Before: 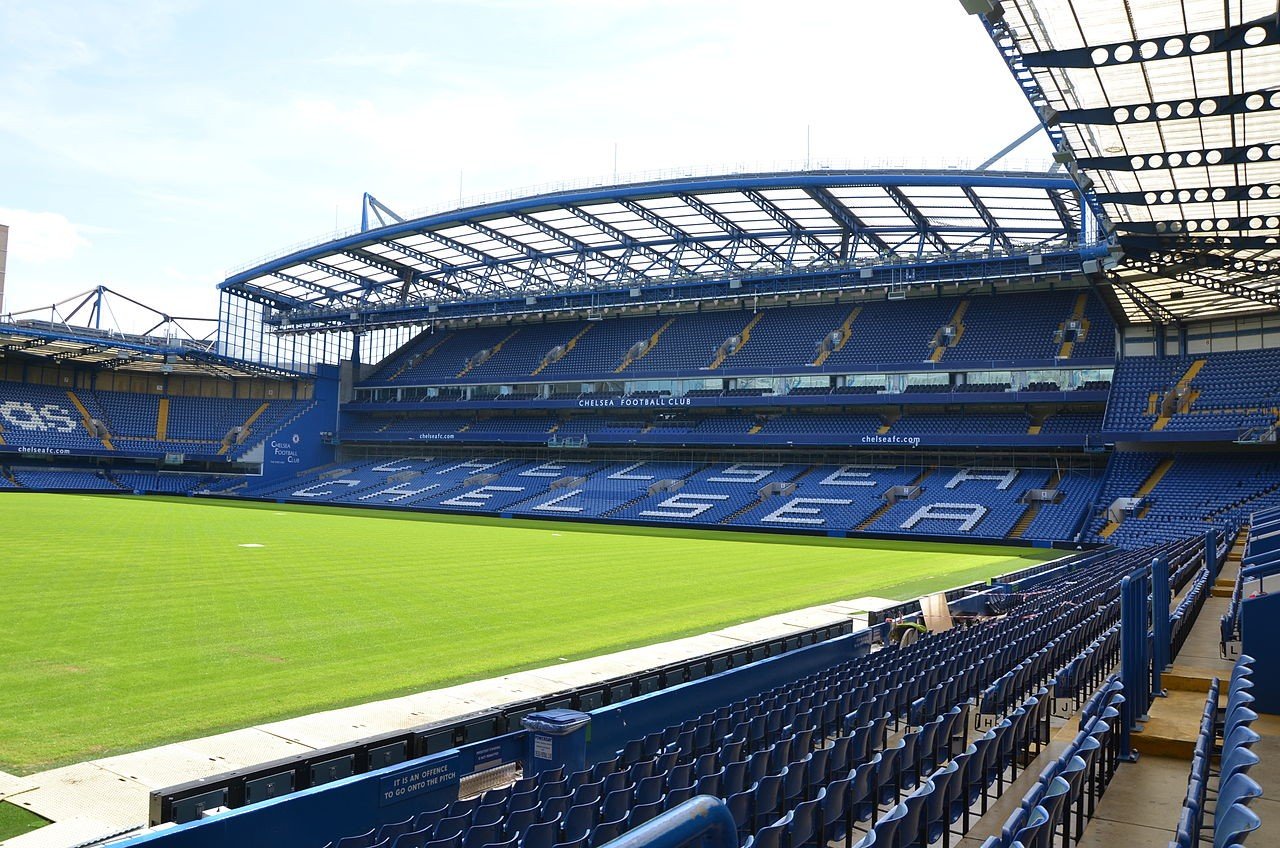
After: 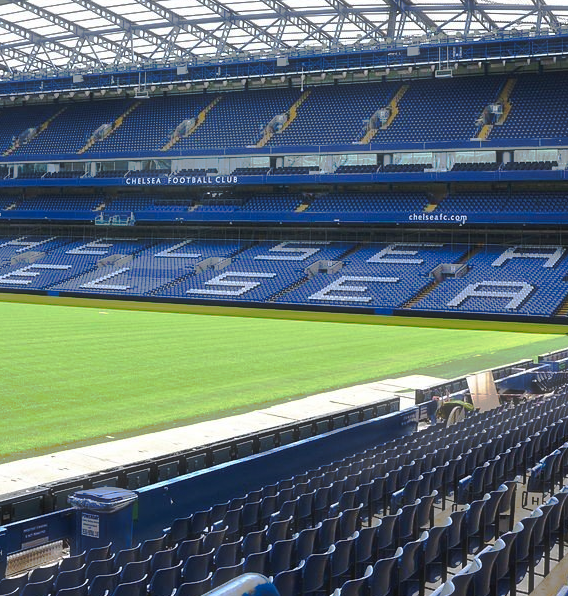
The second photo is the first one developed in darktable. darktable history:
color correction: saturation 0.99
crop: left 35.432%, top 26.233%, right 20.145%, bottom 3.432%
haze removal: strength -0.1, adaptive false
tone curve: curves: ch0 [(0, 0) (0.003, 0.005) (0.011, 0.012) (0.025, 0.026) (0.044, 0.046) (0.069, 0.071) (0.1, 0.098) (0.136, 0.135) (0.177, 0.178) (0.224, 0.217) (0.277, 0.274) (0.335, 0.335) (0.399, 0.442) (0.468, 0.543) (0.543, 0.6) (0.623, 0.628) (0.709, 0.679) (0.801, 0.782) (0.898, 0.904) (1, 1)], preserve colors none
